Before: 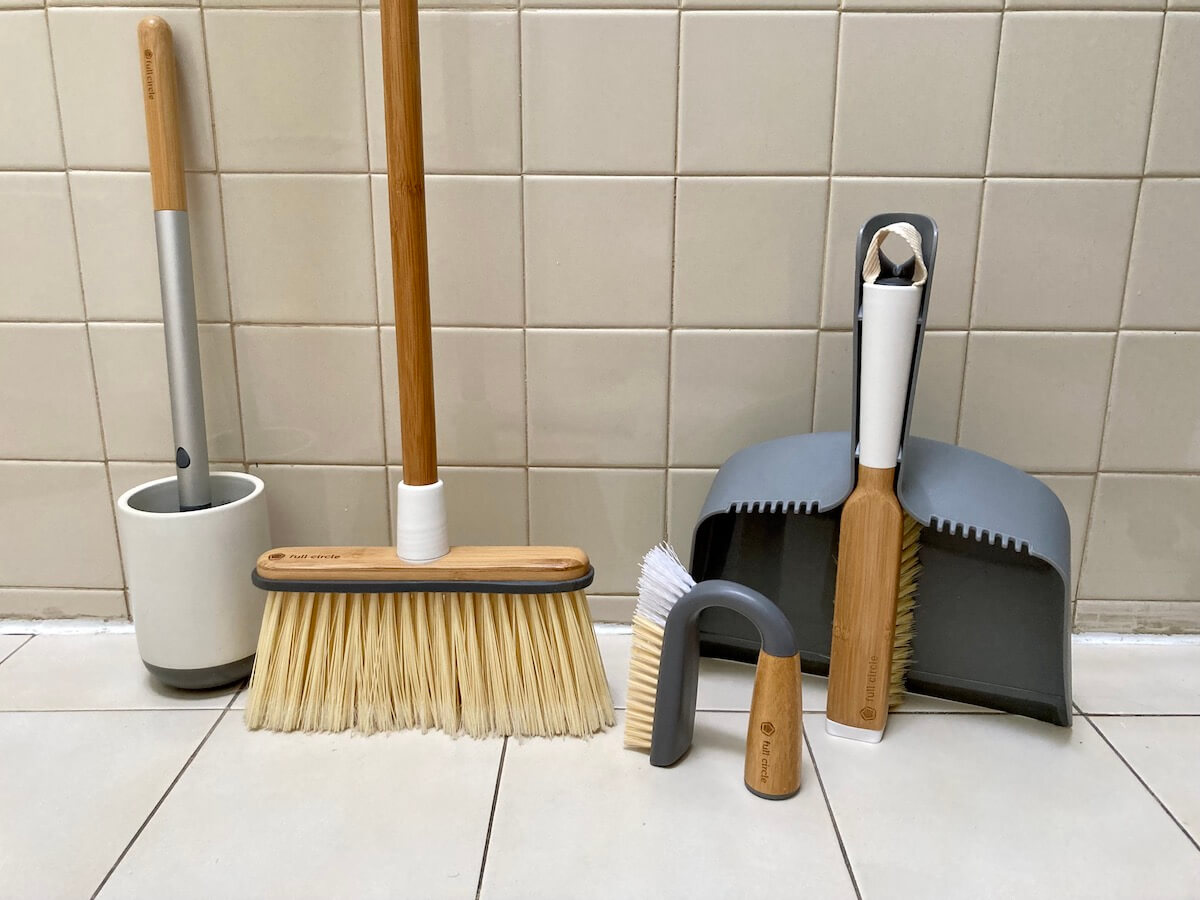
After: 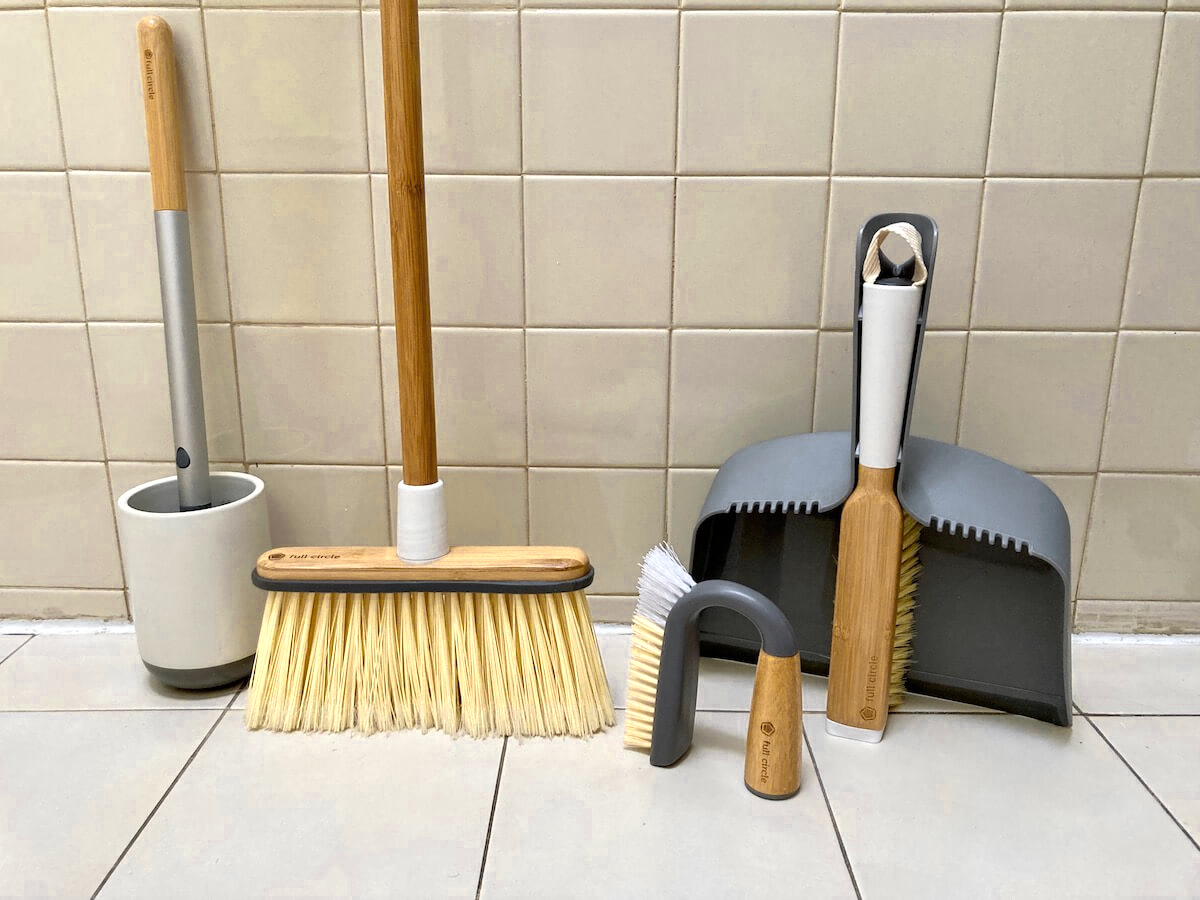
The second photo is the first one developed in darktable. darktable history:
color zones: curves: ch0 [(0.004, 0.306) (0.107, 0.448) (0.252, 0.656) (0.41, 0.398) (0.595, 0.515) (0.768, 0.628)]; ch1 [(0.07, 0.323) (0.151, 0.452) (0.252, 0.608) (0.346, 0.221) (0.463, 0.189) (0.61, 0.368) (0.735, 0.395) (0.921, 0.412)]; ch2 [(0, 0.476) (0.132, 0.512) (0.243, 0.512) (0.397, 0.48) (0.522, 0.376) (0.634, 0.536) (0.761, 0.46)]
white balance: emerald 1
